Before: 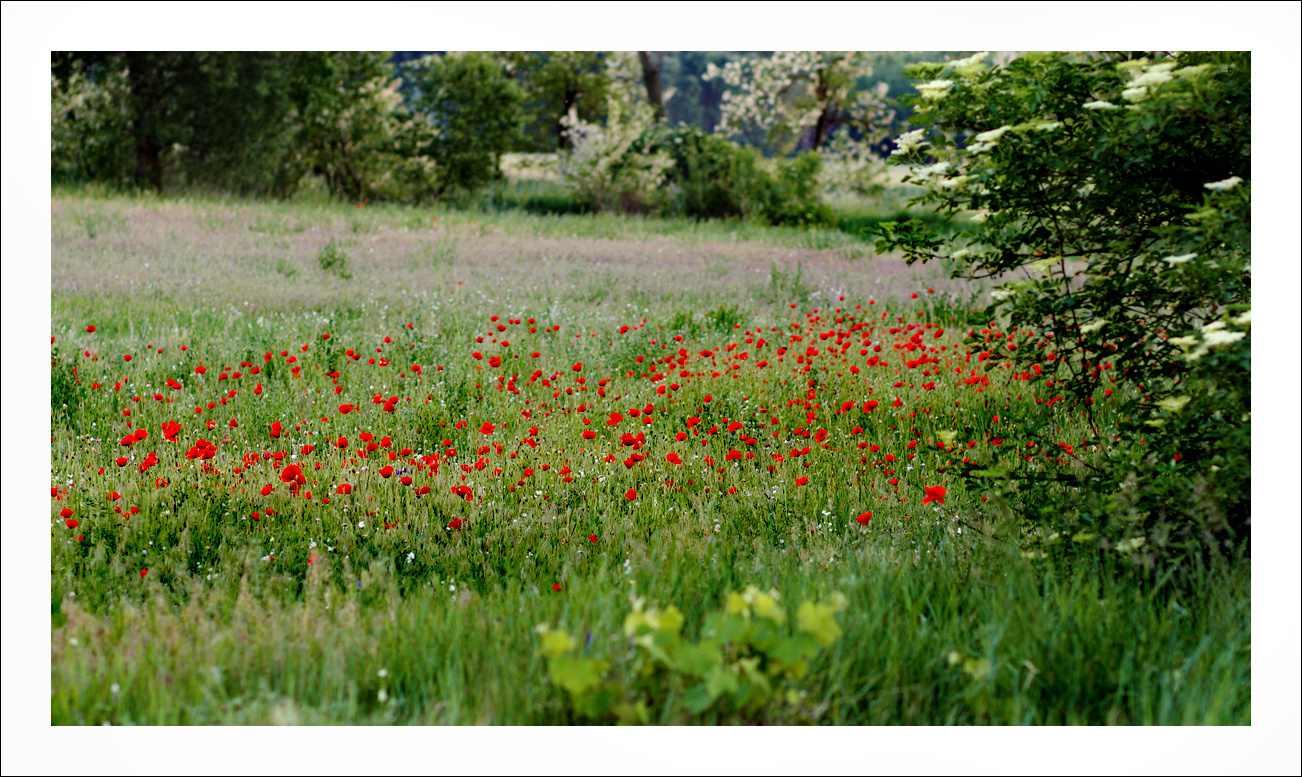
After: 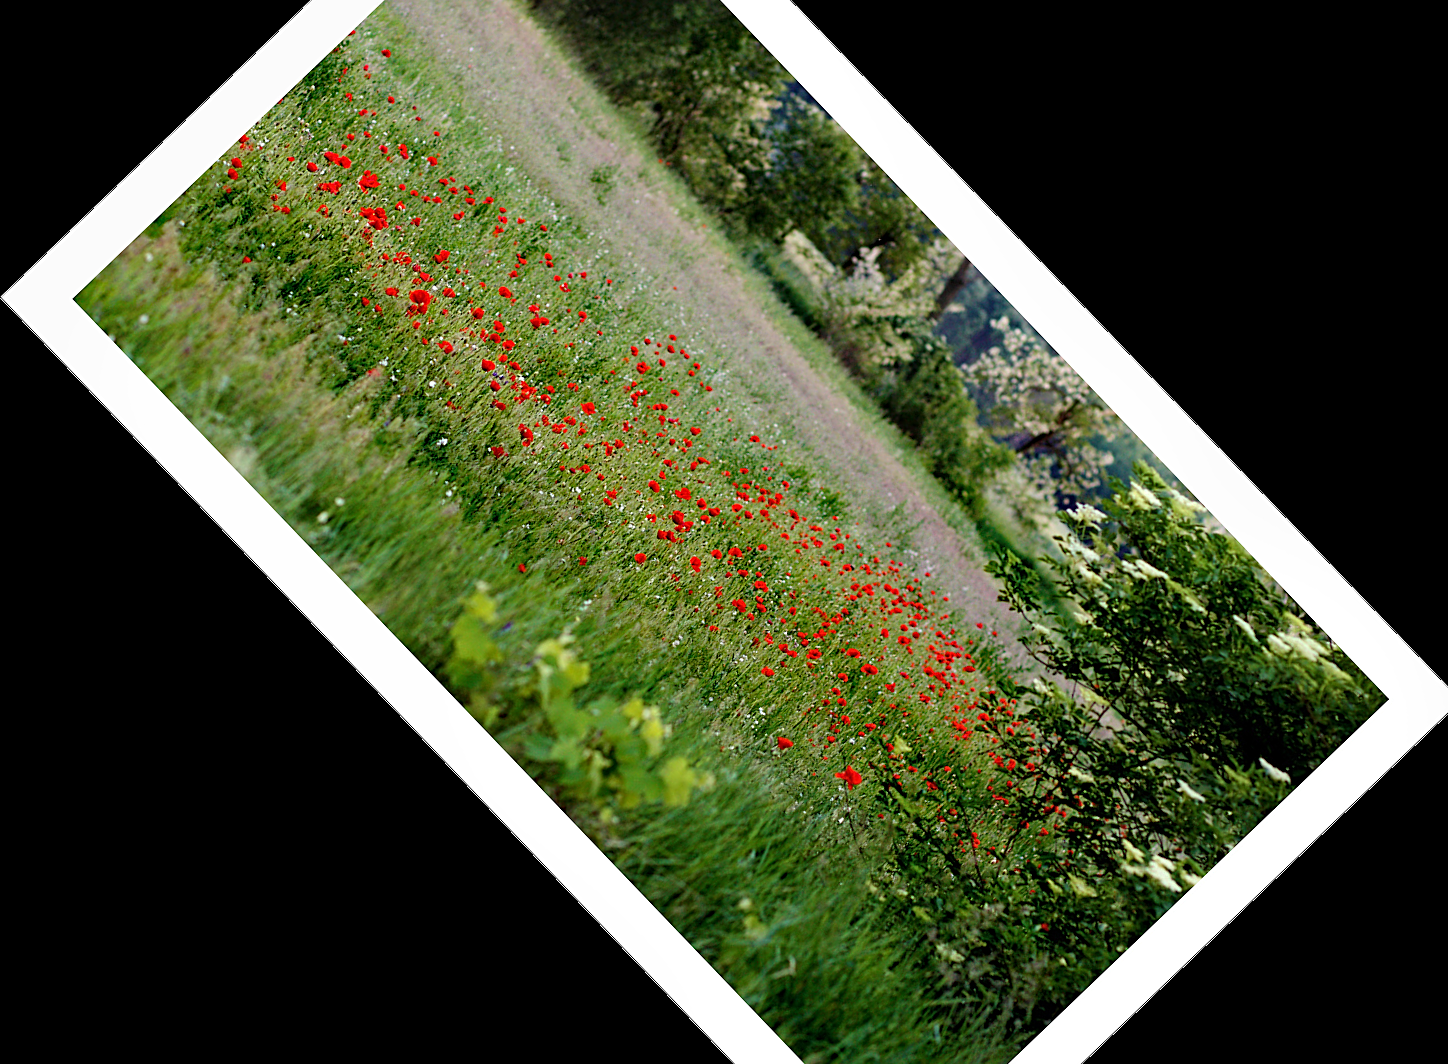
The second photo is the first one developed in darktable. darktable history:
crop and rotate: angle -46.26°, top 16.234%, right 0.912%, bottom 11.704%
sharpen: on, module defaults
